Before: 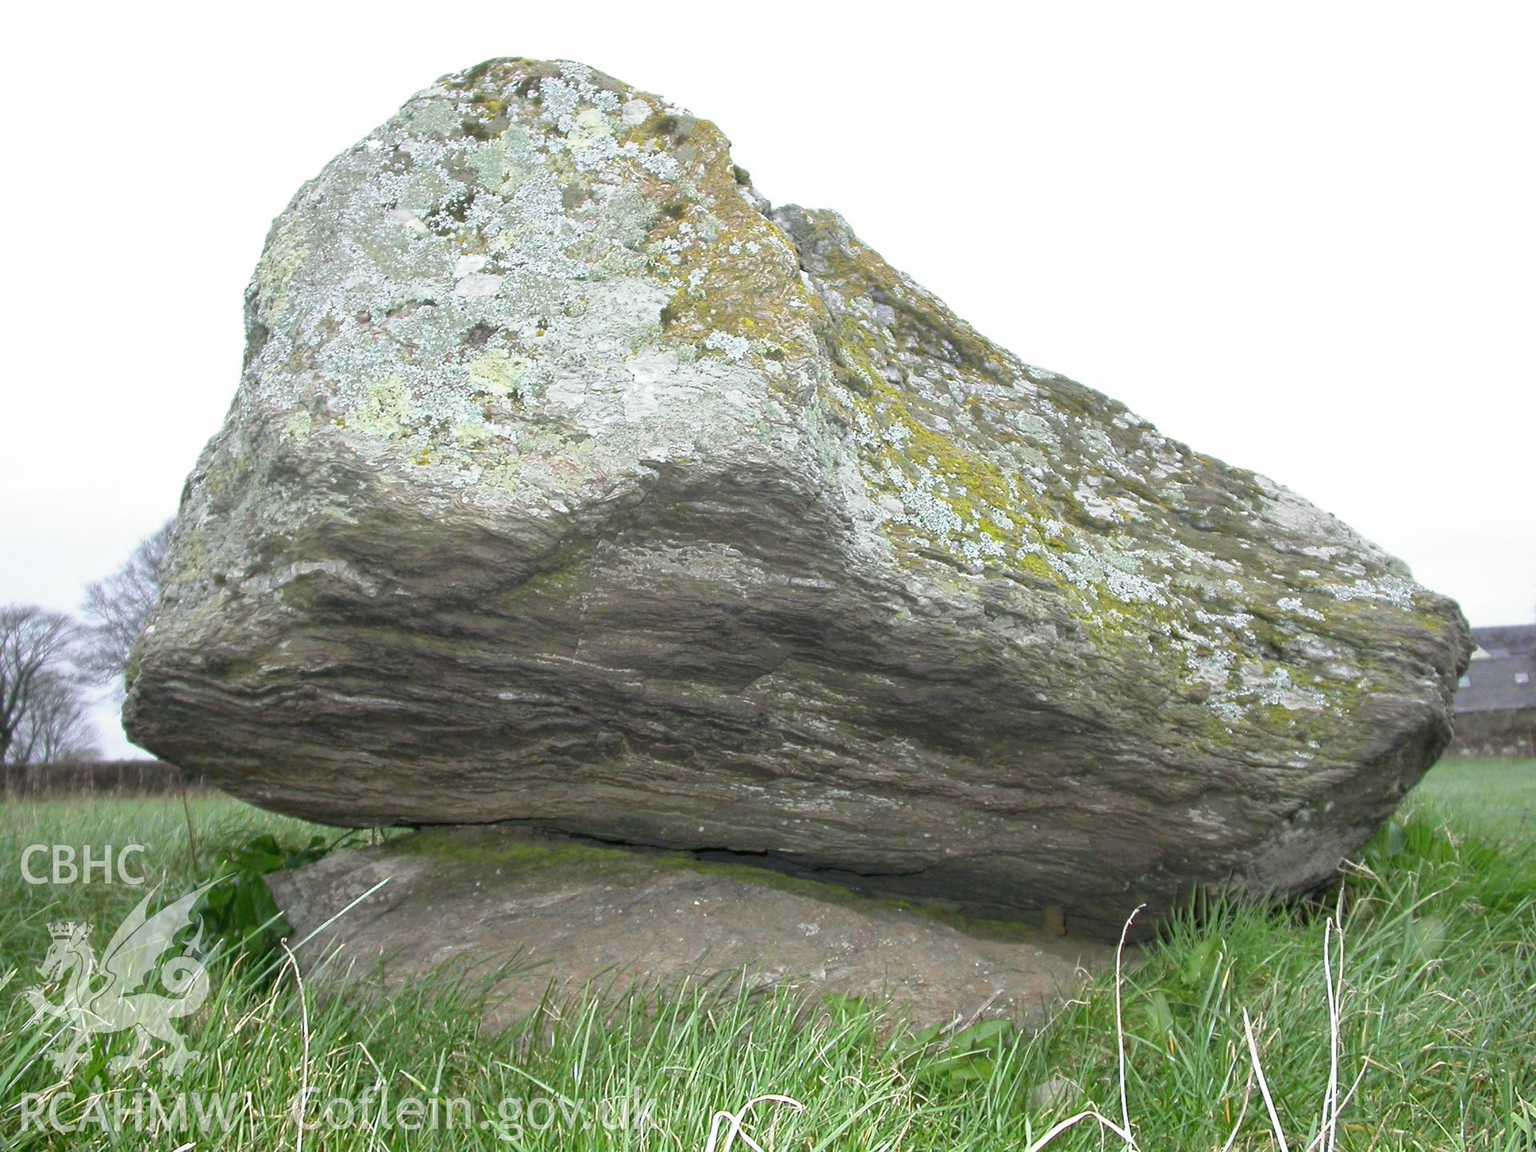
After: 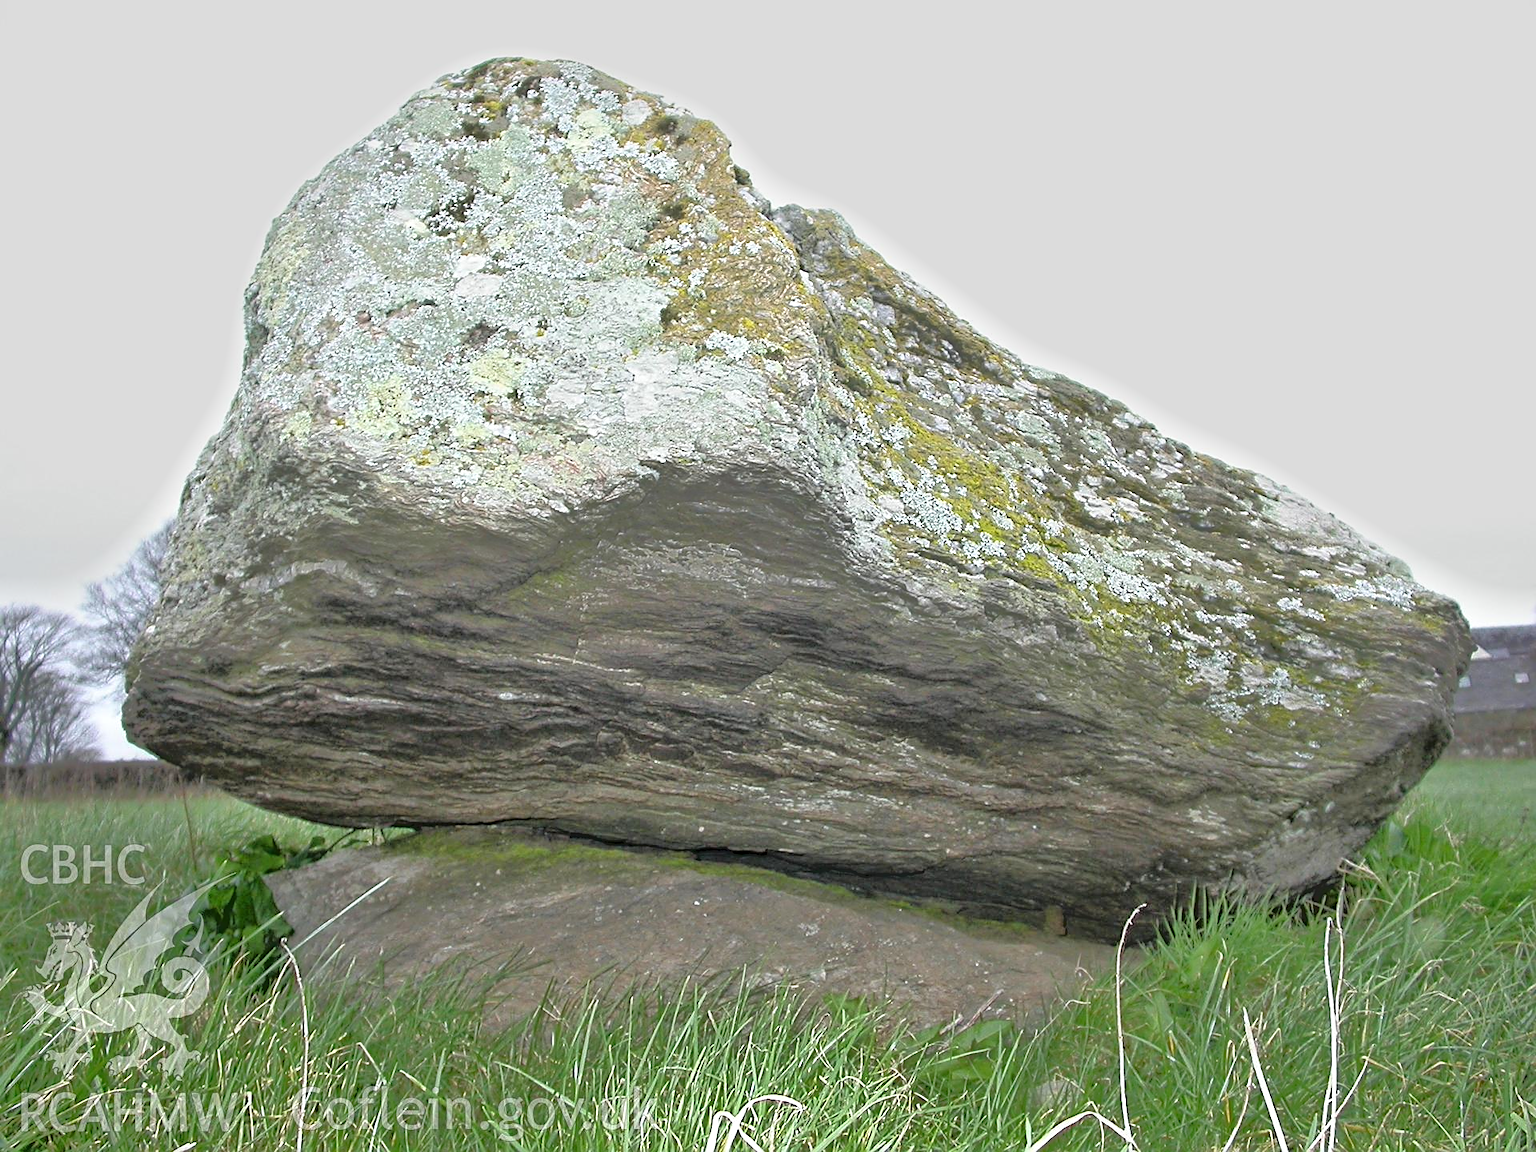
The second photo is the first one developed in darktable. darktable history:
exposure: compensate exposure bias true, compensate highlight preservation false
tone equalizer: -7 EV -0.63 EV, -6 EV 1.02 EV, -5 EV -0.438 EV, -4 EV 0.416 EV, -3 EV 0.419 EV, -2 EV 0.155 EV, -1 EV -0.143 EV, +0 EV -0.391 EV, mask exposure compensation -0.508 EV
sharpen: on, module defaults
